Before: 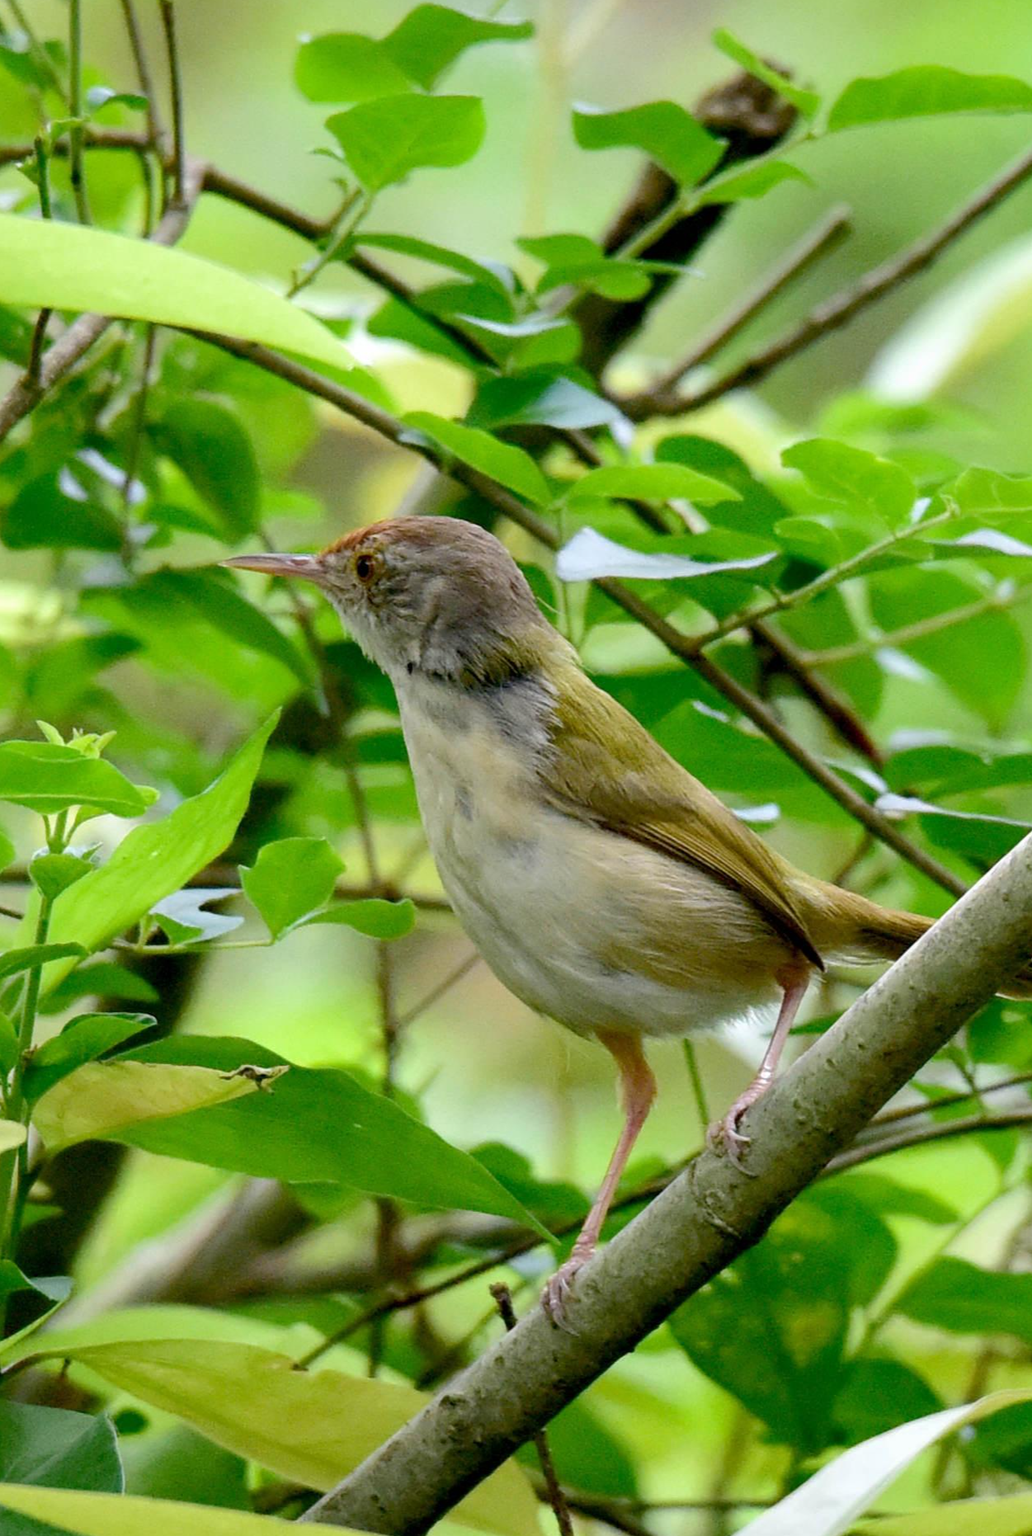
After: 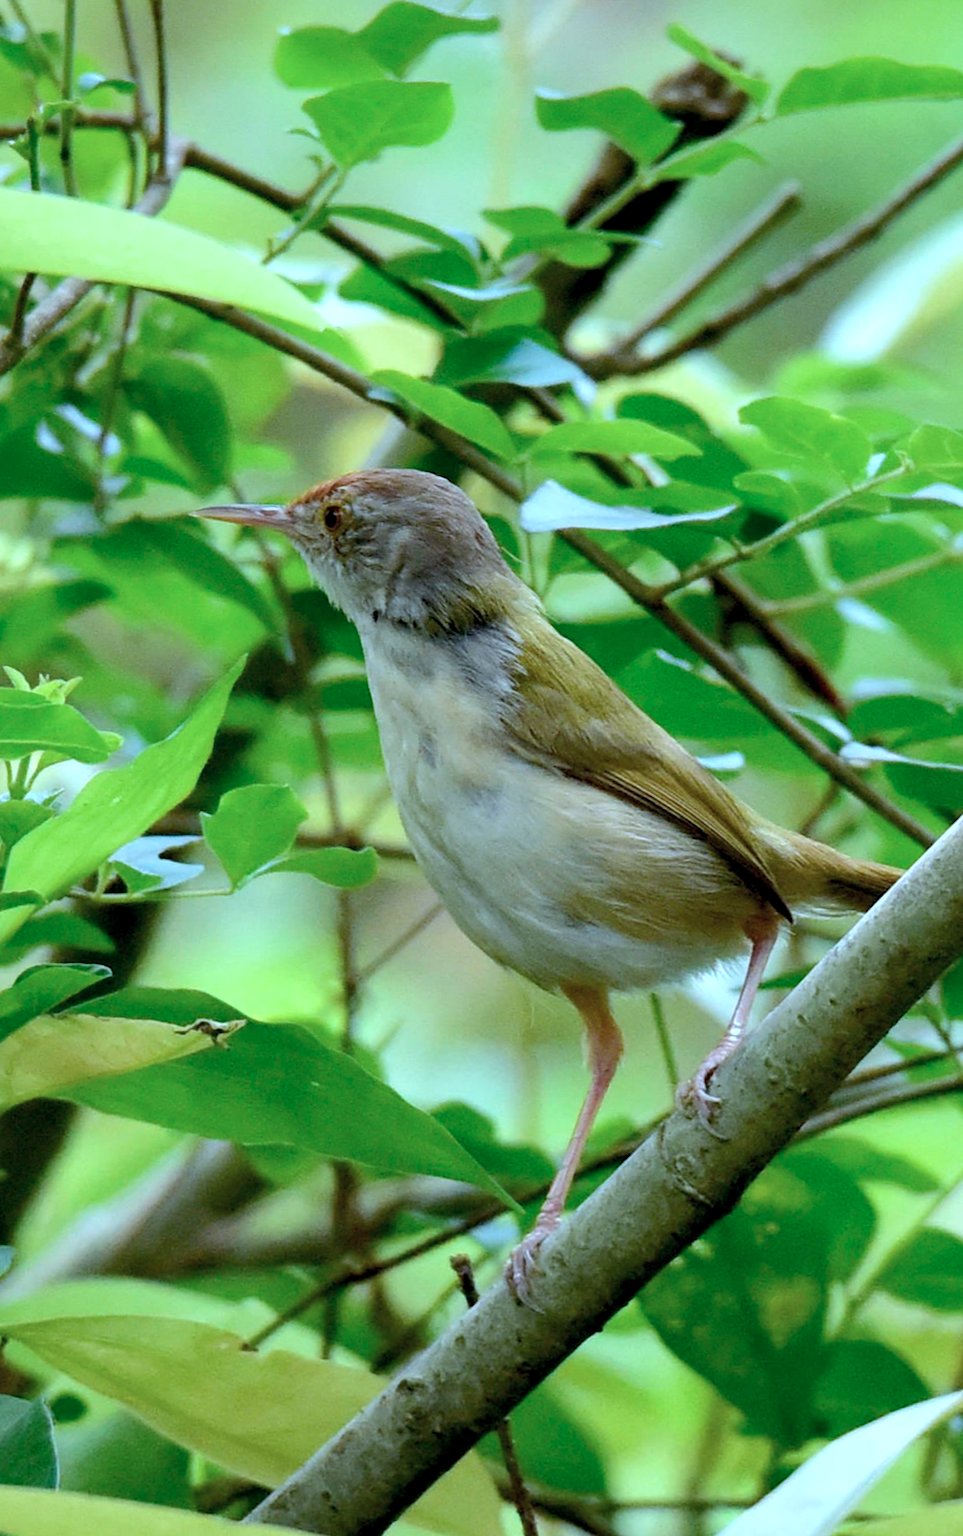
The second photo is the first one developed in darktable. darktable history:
rotate and perspective: rotation 0.215°, lens shift (vertical) -0.139, crop left 0.069, crop right 0.939, crop top 0.002, crop bottom 0.996
levels: levels [0.016, 0.492, 0.969]
color correction: highlights a* -9.73, highlights b* -21.22
